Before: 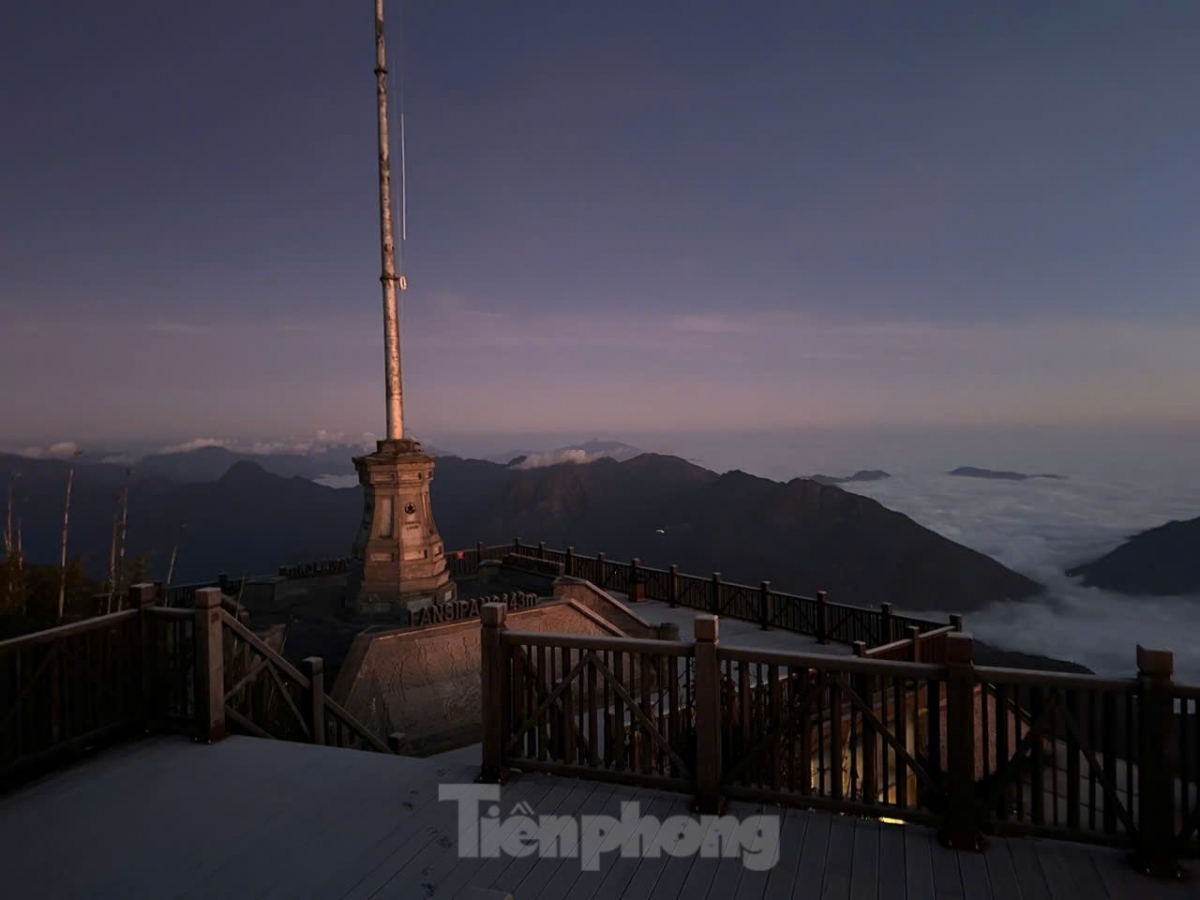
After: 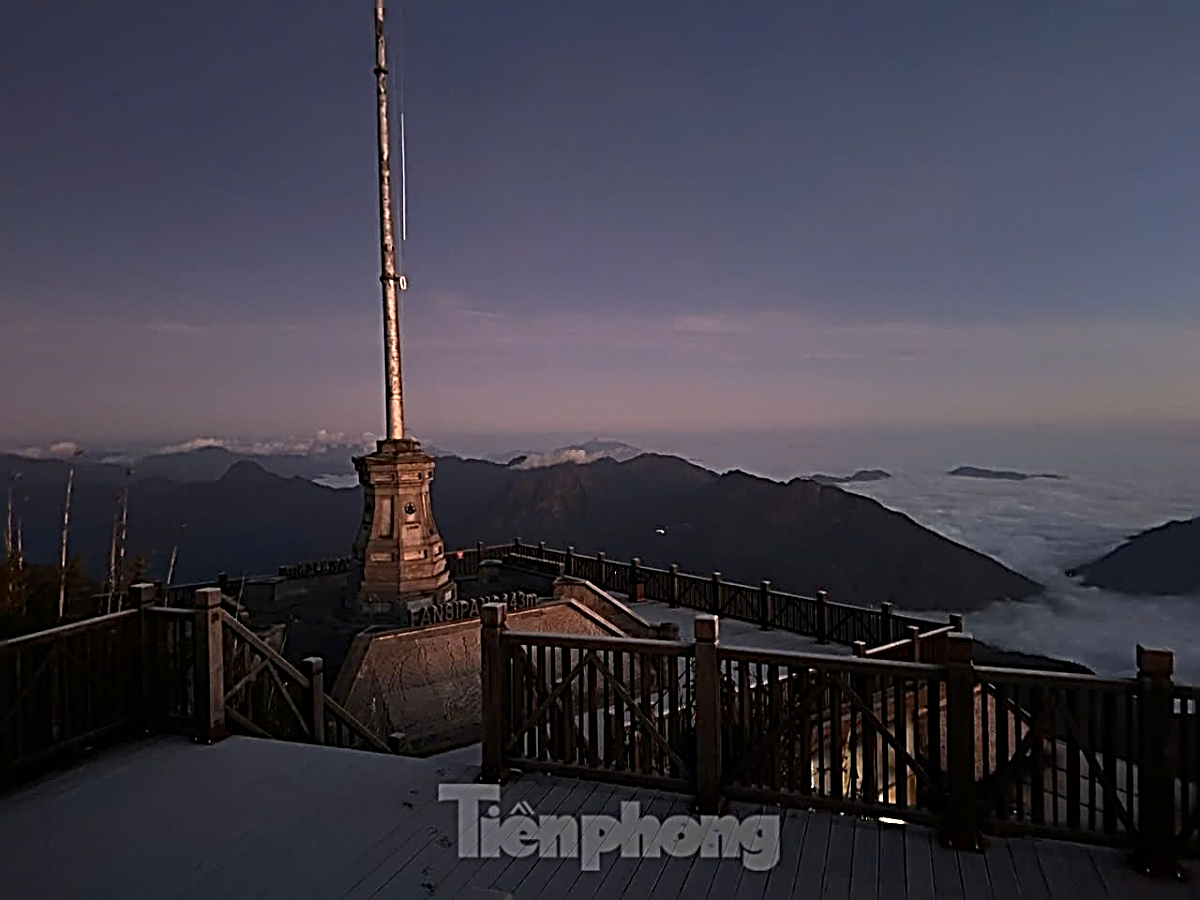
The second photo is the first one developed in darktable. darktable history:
sharpen: radius 3.17, amount 1.734
